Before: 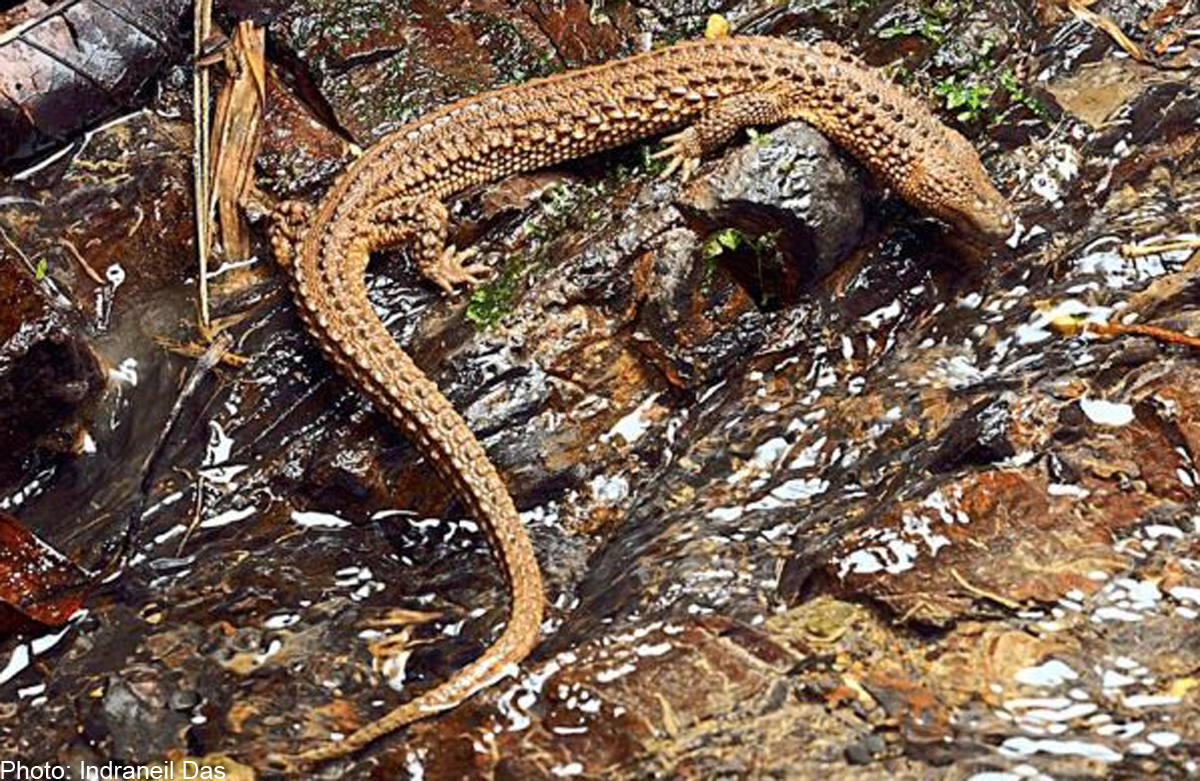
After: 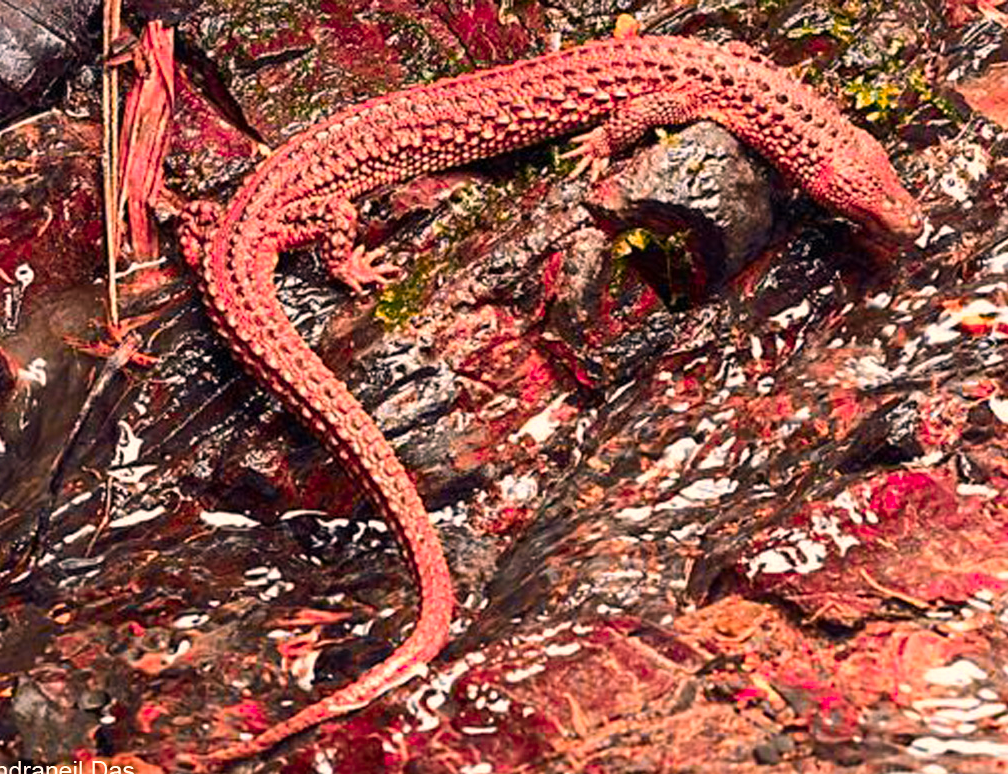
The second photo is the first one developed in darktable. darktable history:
color zones: curves: ch1 [(0.24, 0.634) (0.75, 0.5)]; ch2 [(0.253, 0.437) (0.745, 0.491)], mix 102.12%
white balance: red 1.127, blue 0.943
crop: left 7.598%, right 7.873%
